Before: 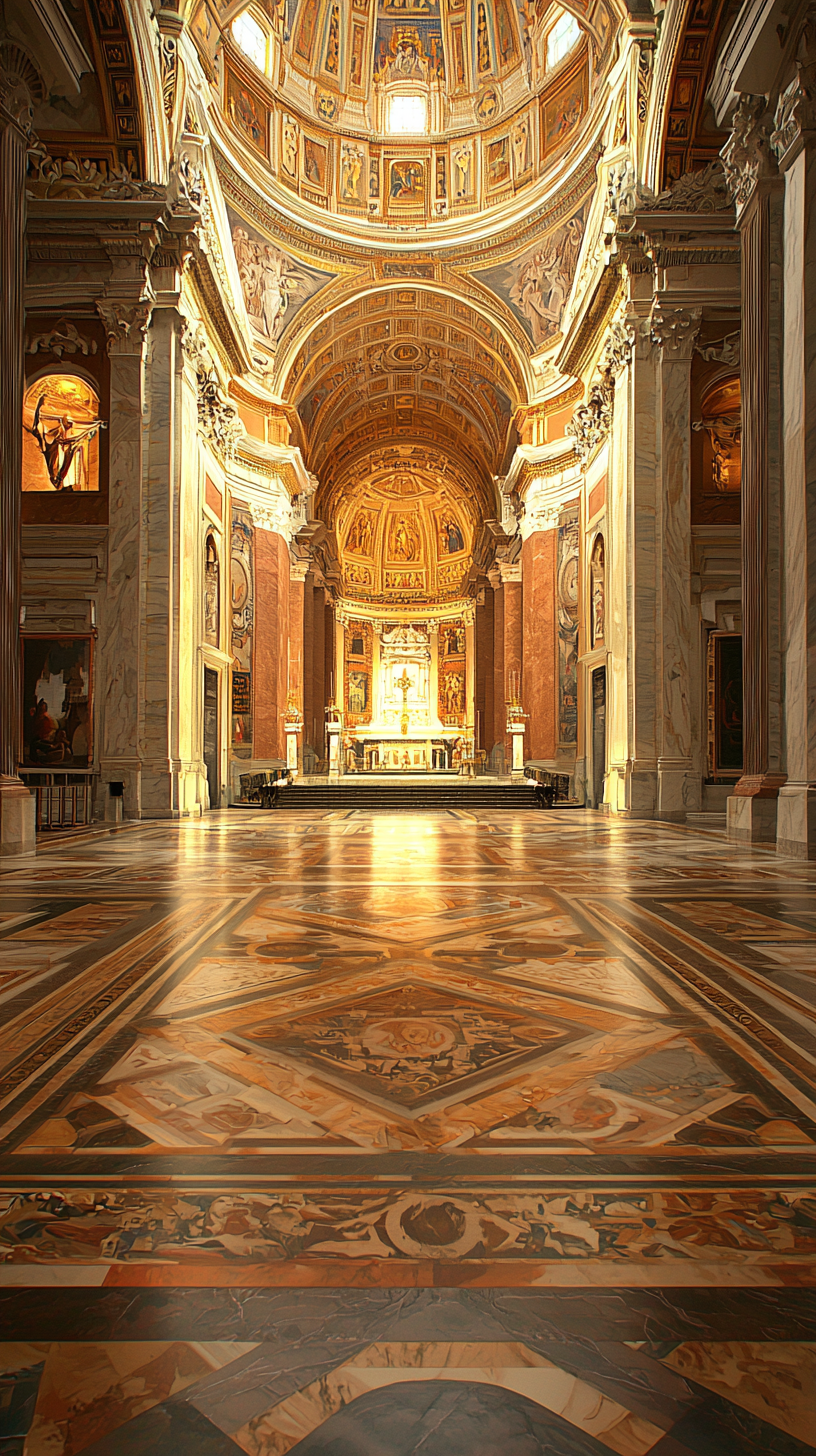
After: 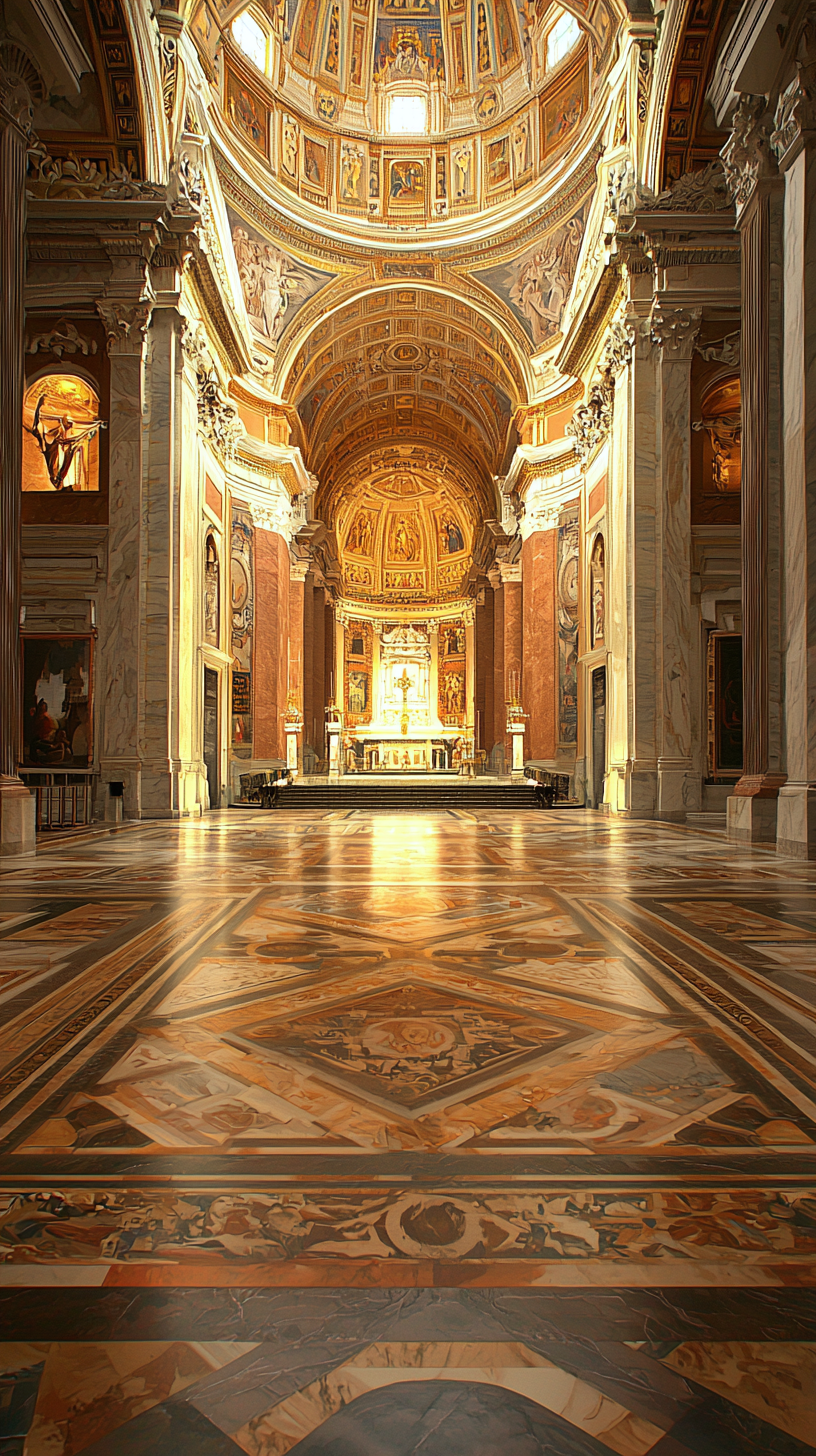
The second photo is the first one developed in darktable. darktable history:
white balance: red 0.98, blue 1.034
tone equalizer: on, module defaults
